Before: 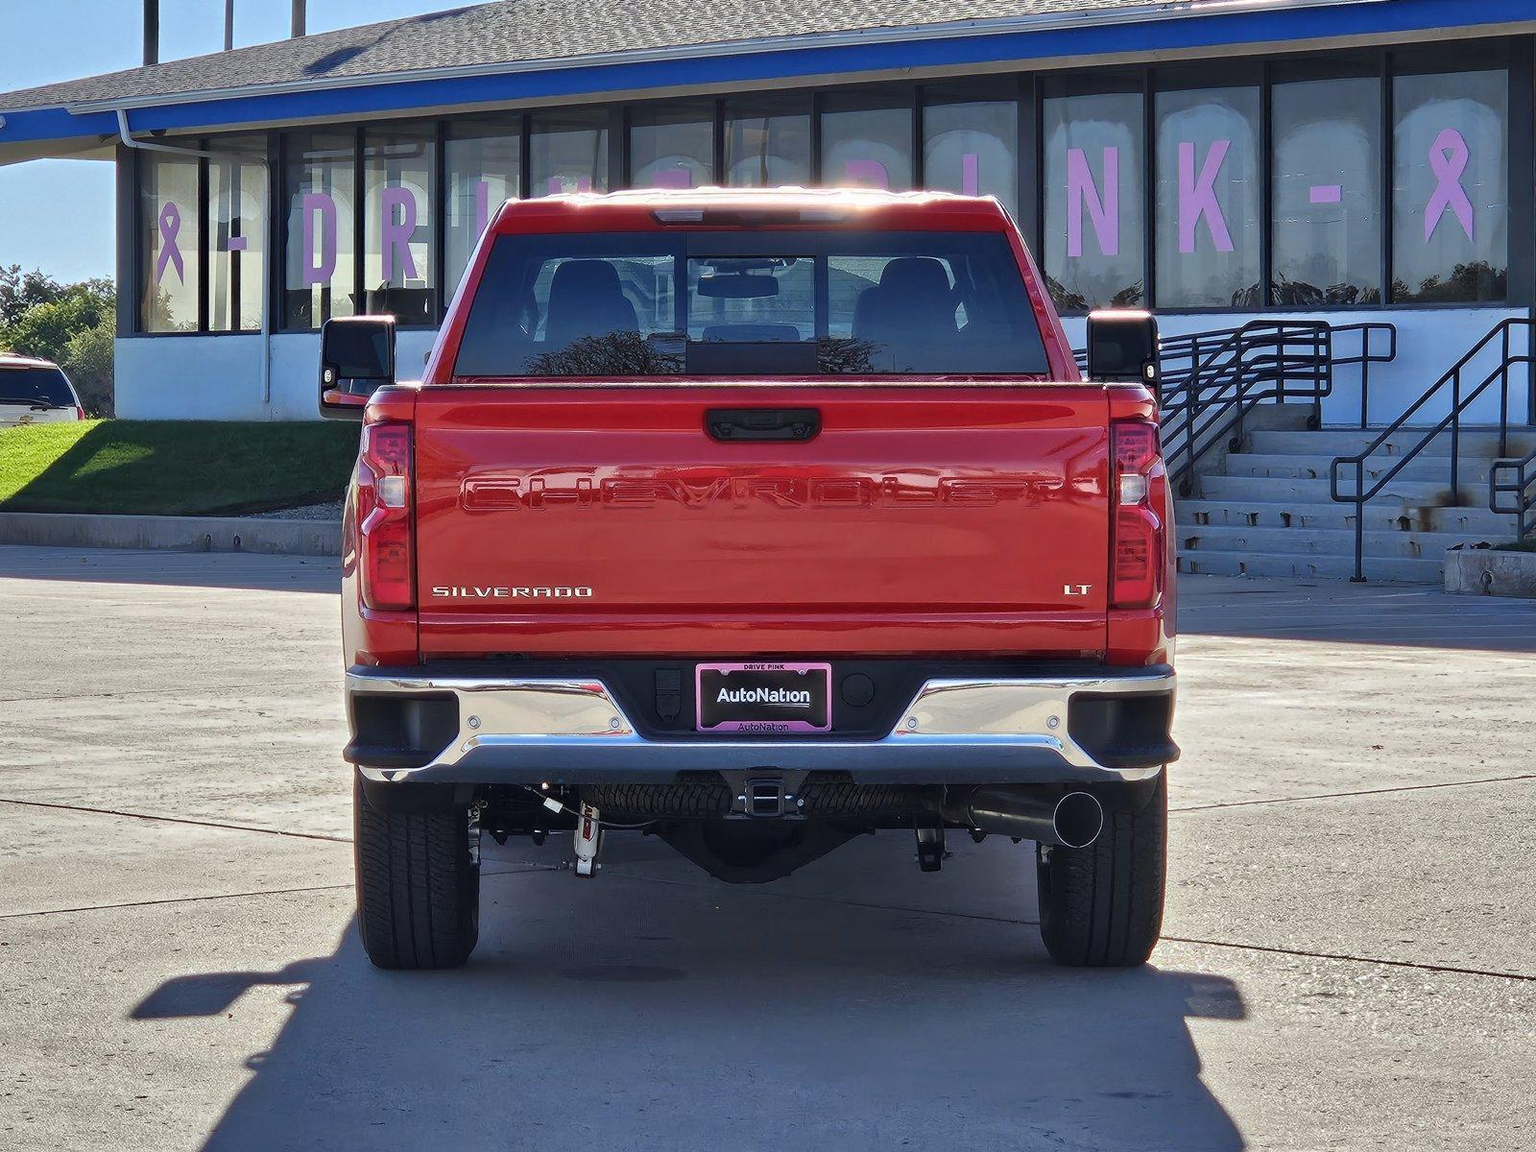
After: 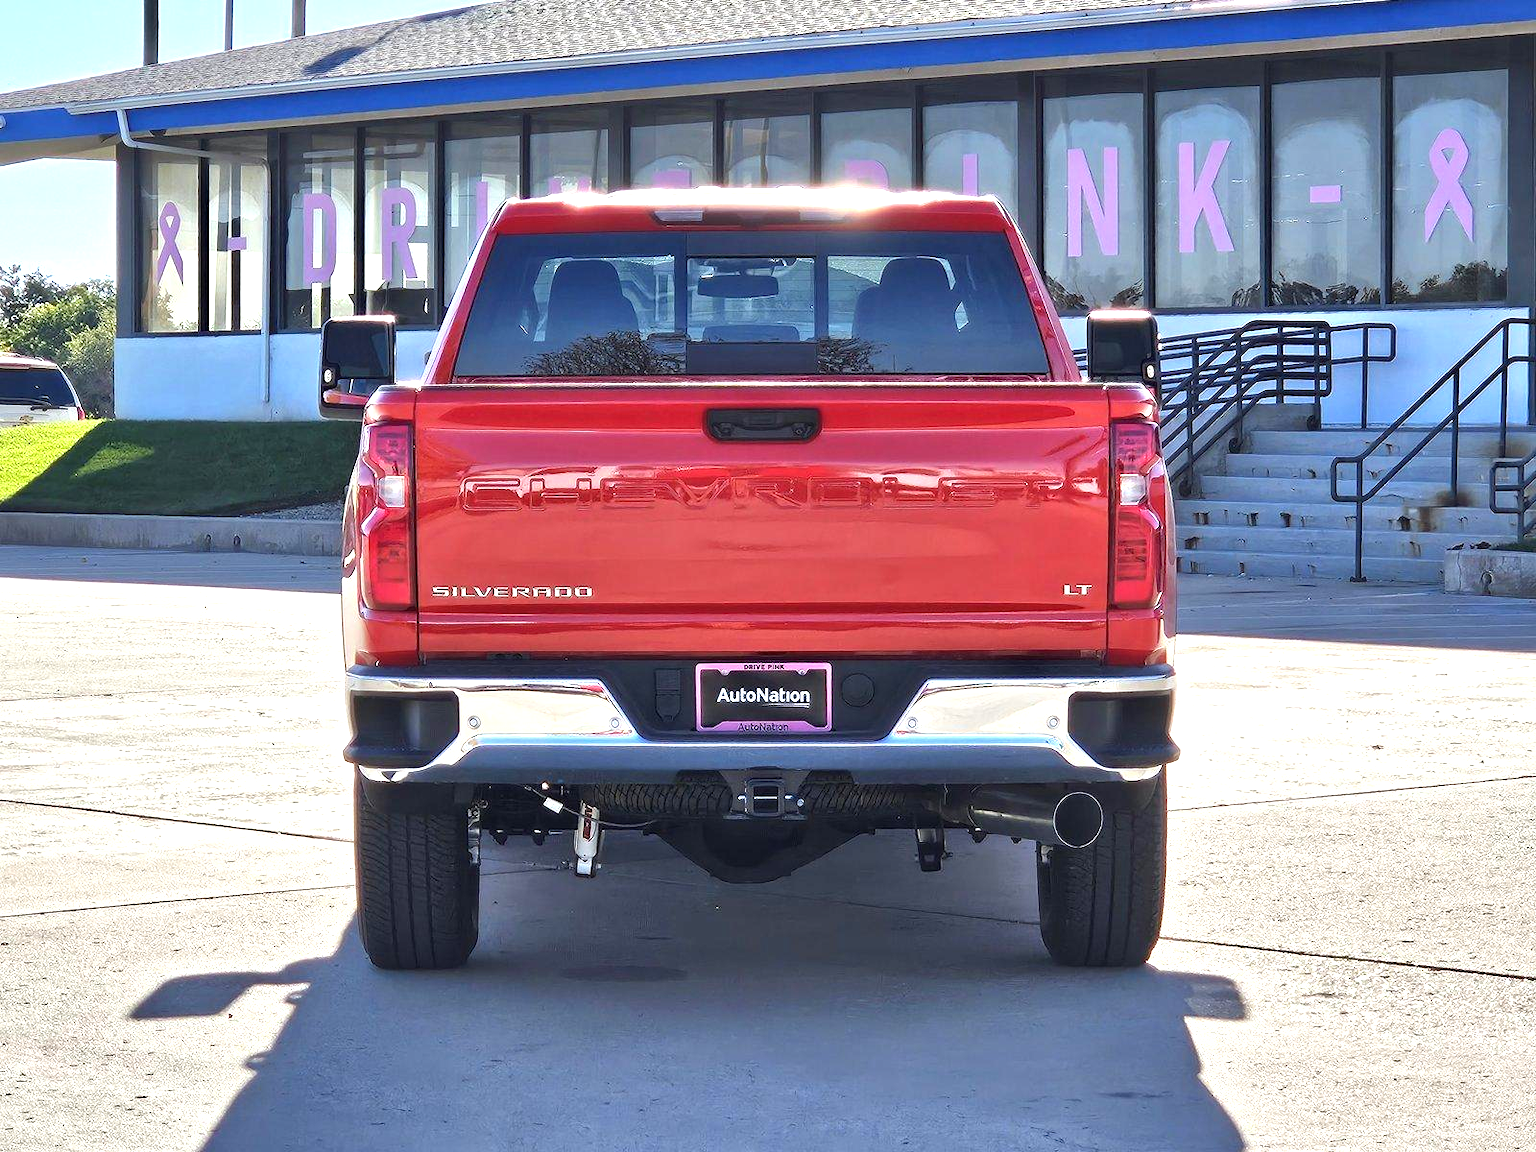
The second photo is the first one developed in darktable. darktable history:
exposure: exposure 0.999 EV, compensate highlight preservation false
